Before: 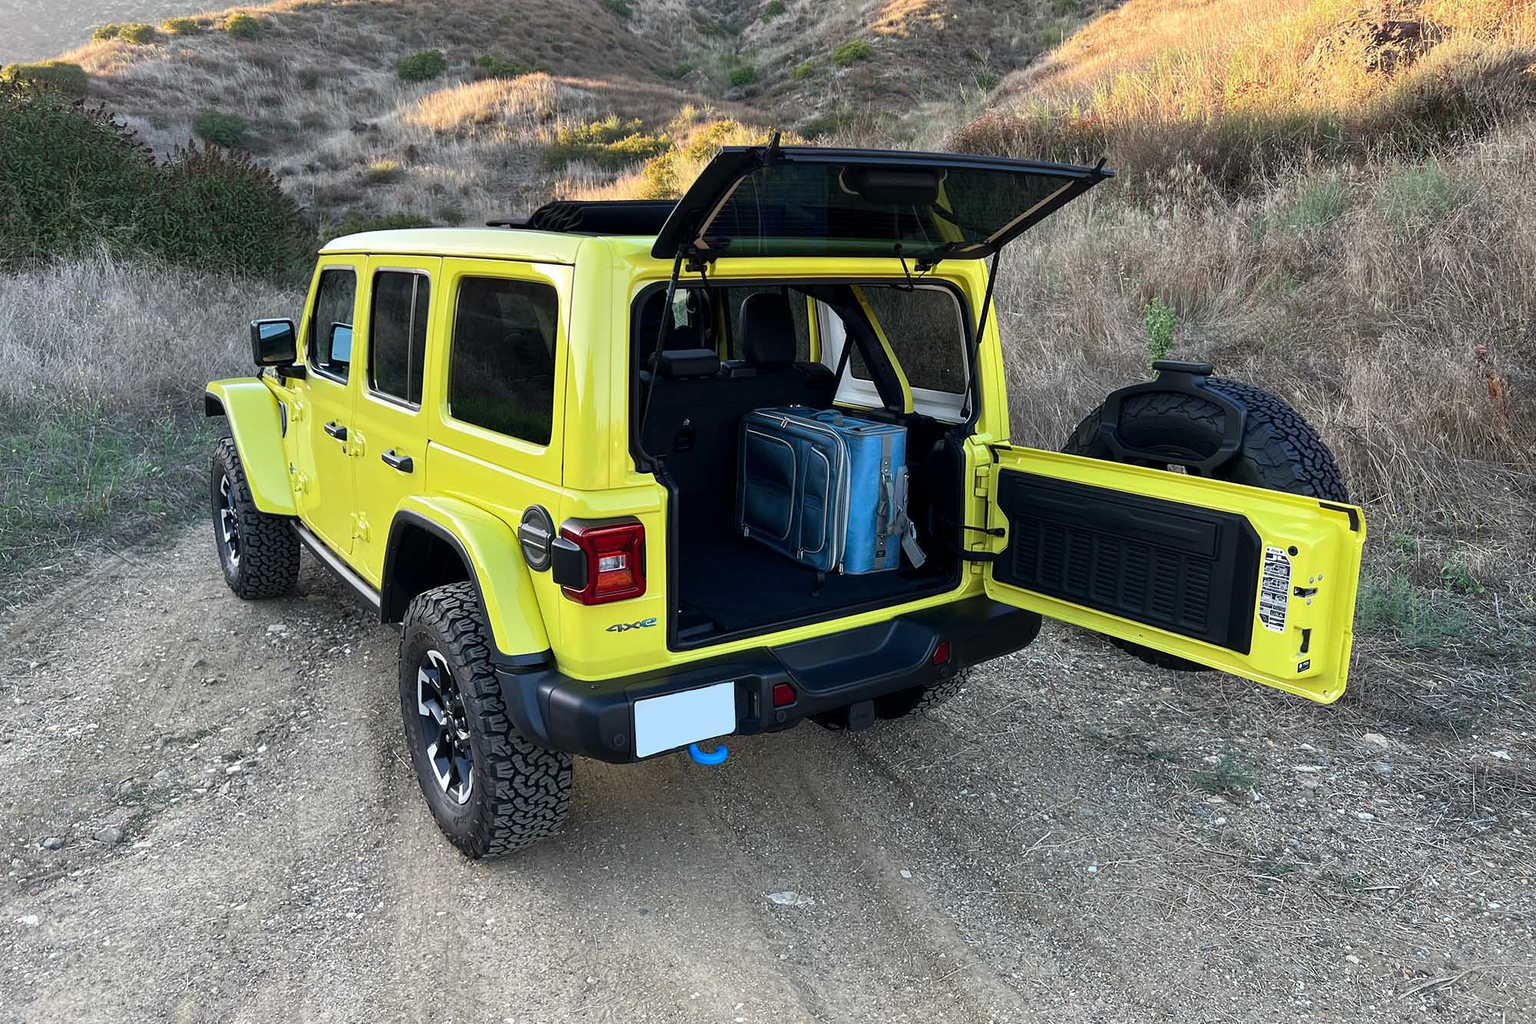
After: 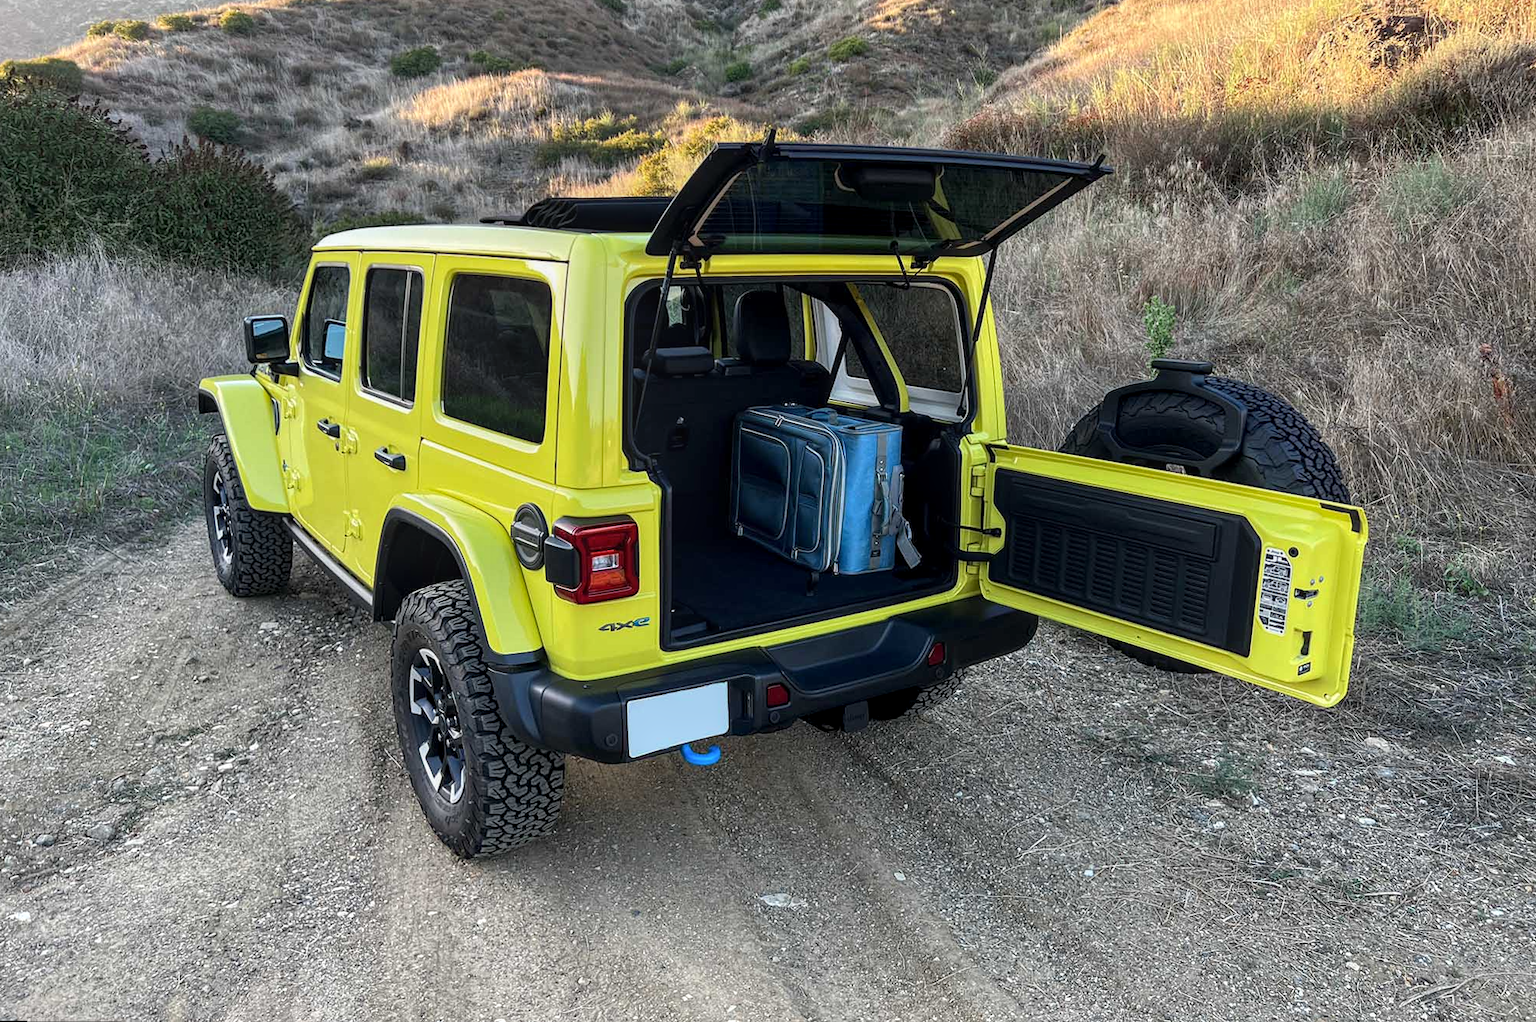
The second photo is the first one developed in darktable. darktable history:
local contrast: on, module defaults
rotate and perspective: rotation 0.192°, lens shift (horizontal) -0.015, crop left 0.005, crop right 0.996, crop top 0.006, crop bottom 0.99
